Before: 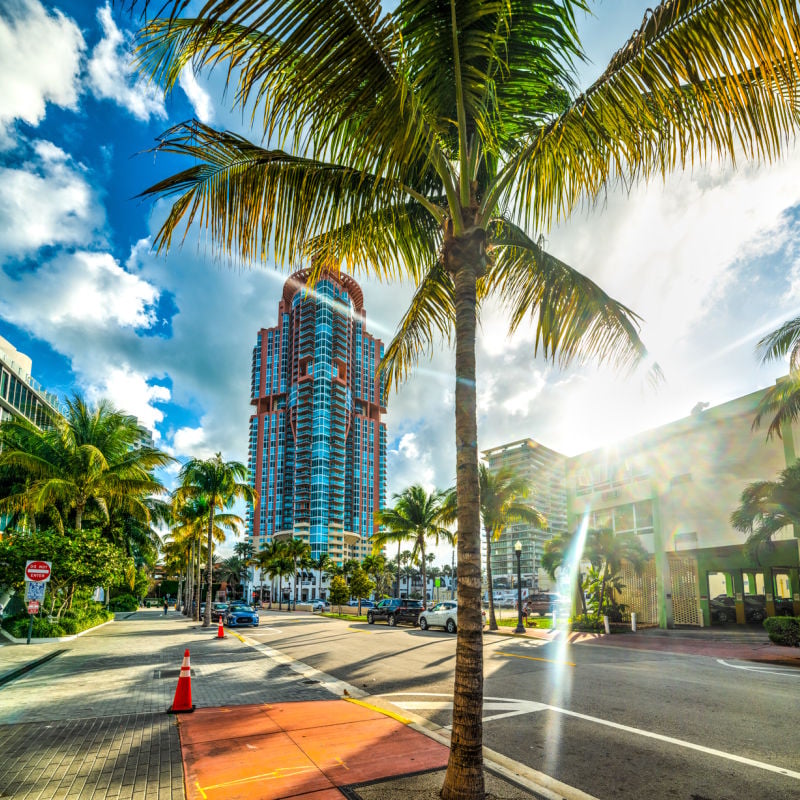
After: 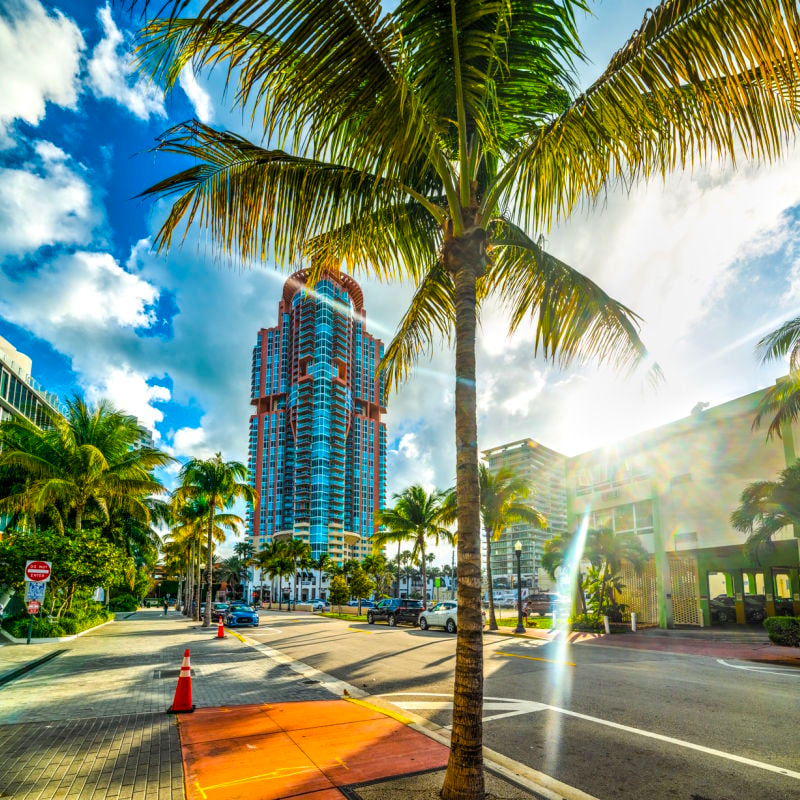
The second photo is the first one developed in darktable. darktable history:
color balance rgb: perceptual saturation grading › global saturation 30.921%
